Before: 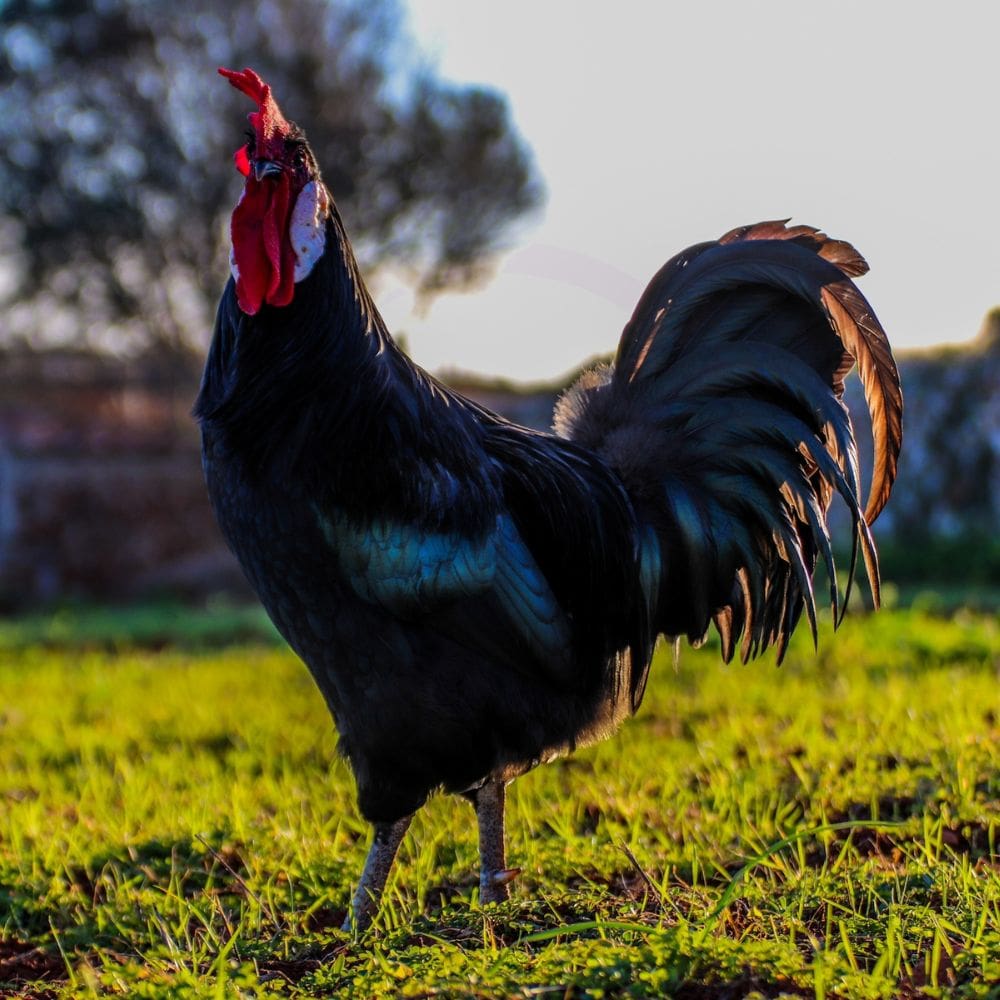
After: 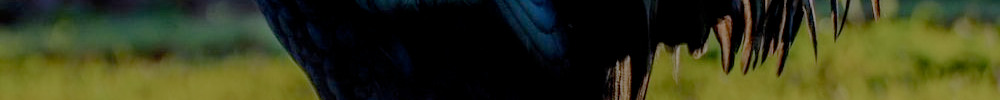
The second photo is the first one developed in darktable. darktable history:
white balance: red 0.984, blue 1.059
exposure: exposure -0.492 EV, compensate highlight preservation false
crop and rotate: top 59.084%, bottom 30.916%
filmic rgb: white relative exposure 8 EV, threshold 3 EV, structure ↔ texture 100%, target black luminance 0%, hardness 2.44, latitude 76.53%, contrast 0.562, shadows ↔ highlights balance 0%, preserve chrominance no, color science v4 (2020), iterations of high-quality reconstruction 10, type of noise poissonian, enable highlight reconstruction true
